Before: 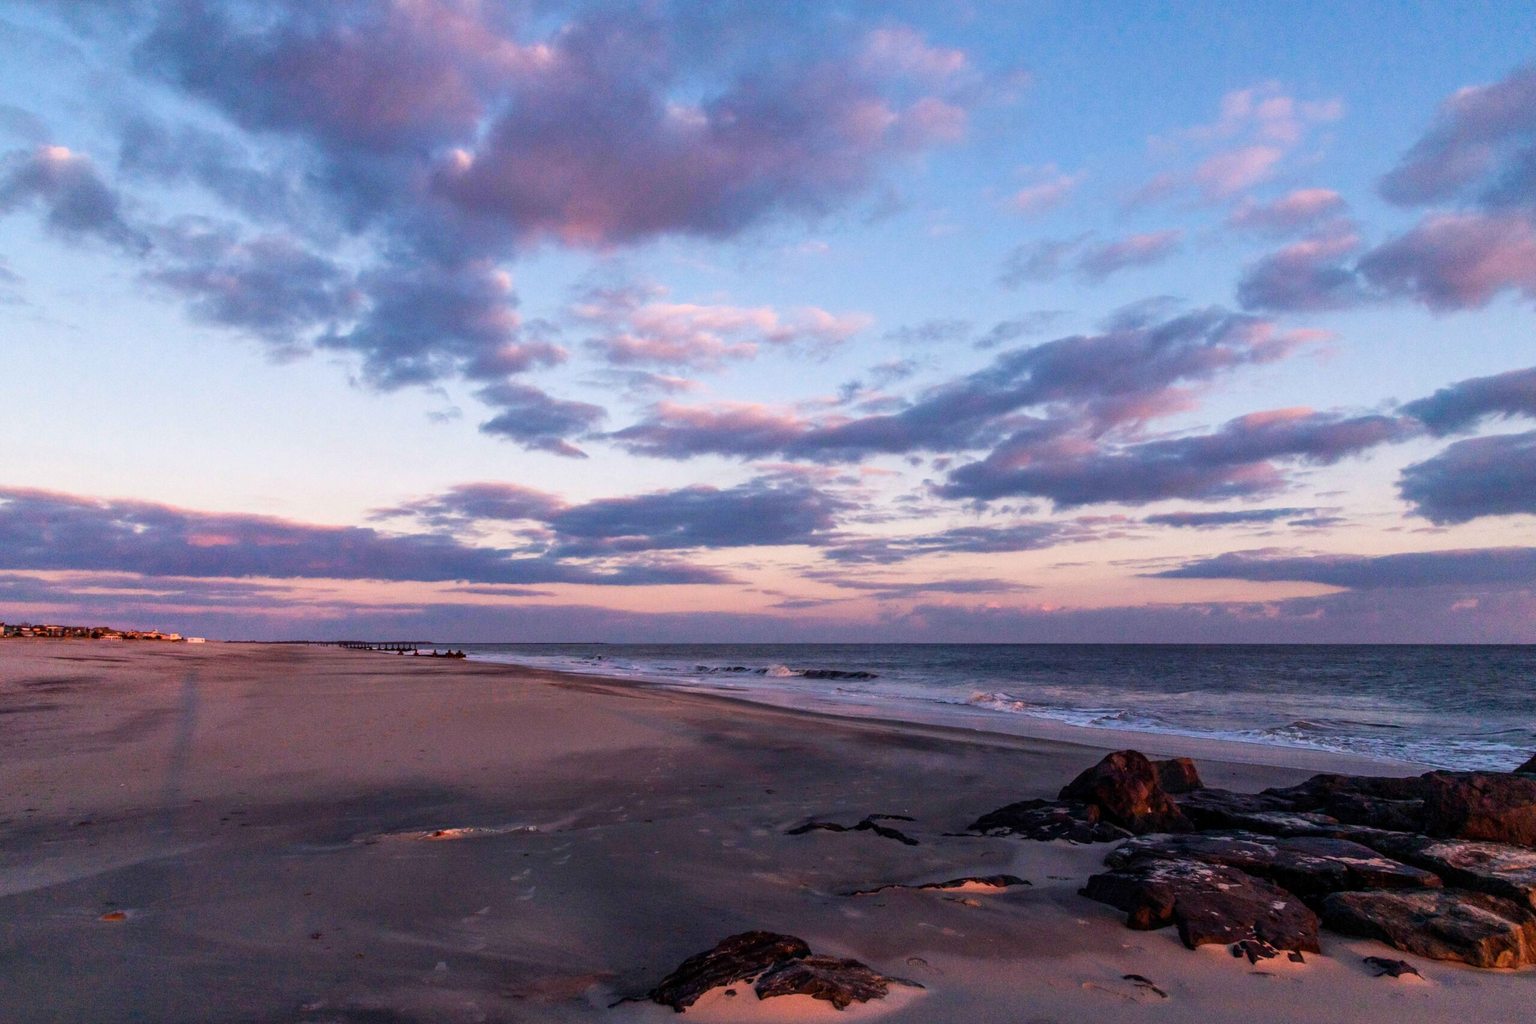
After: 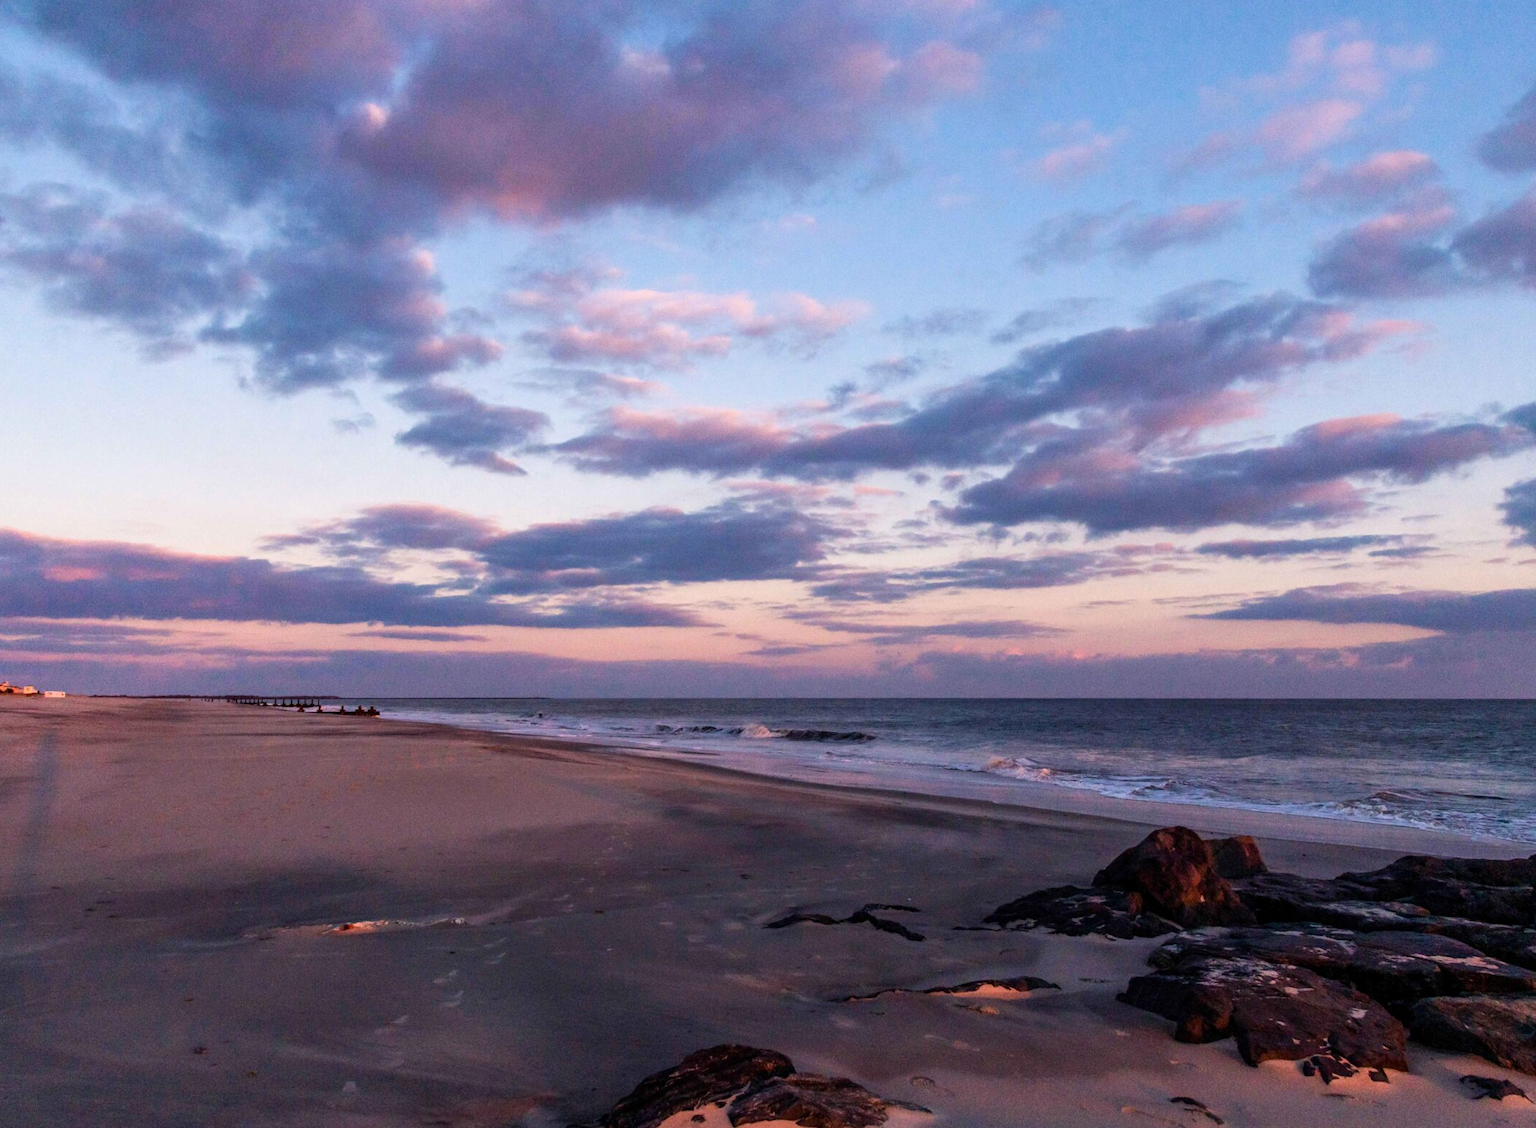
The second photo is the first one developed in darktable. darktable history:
crop: left 9.808%, top 6.253%, right 7.083%, bottom 2.167%
